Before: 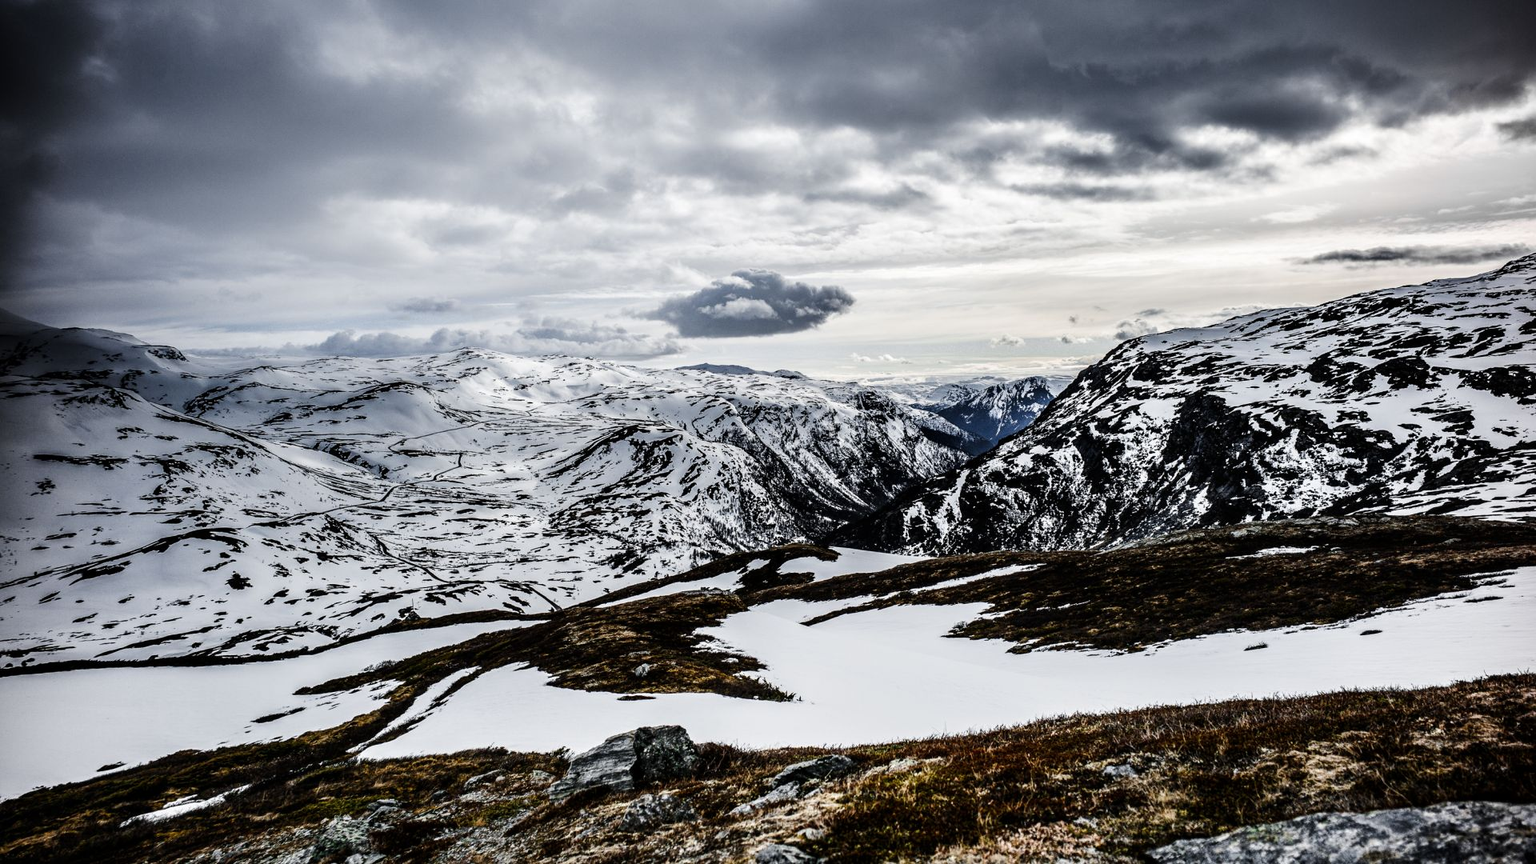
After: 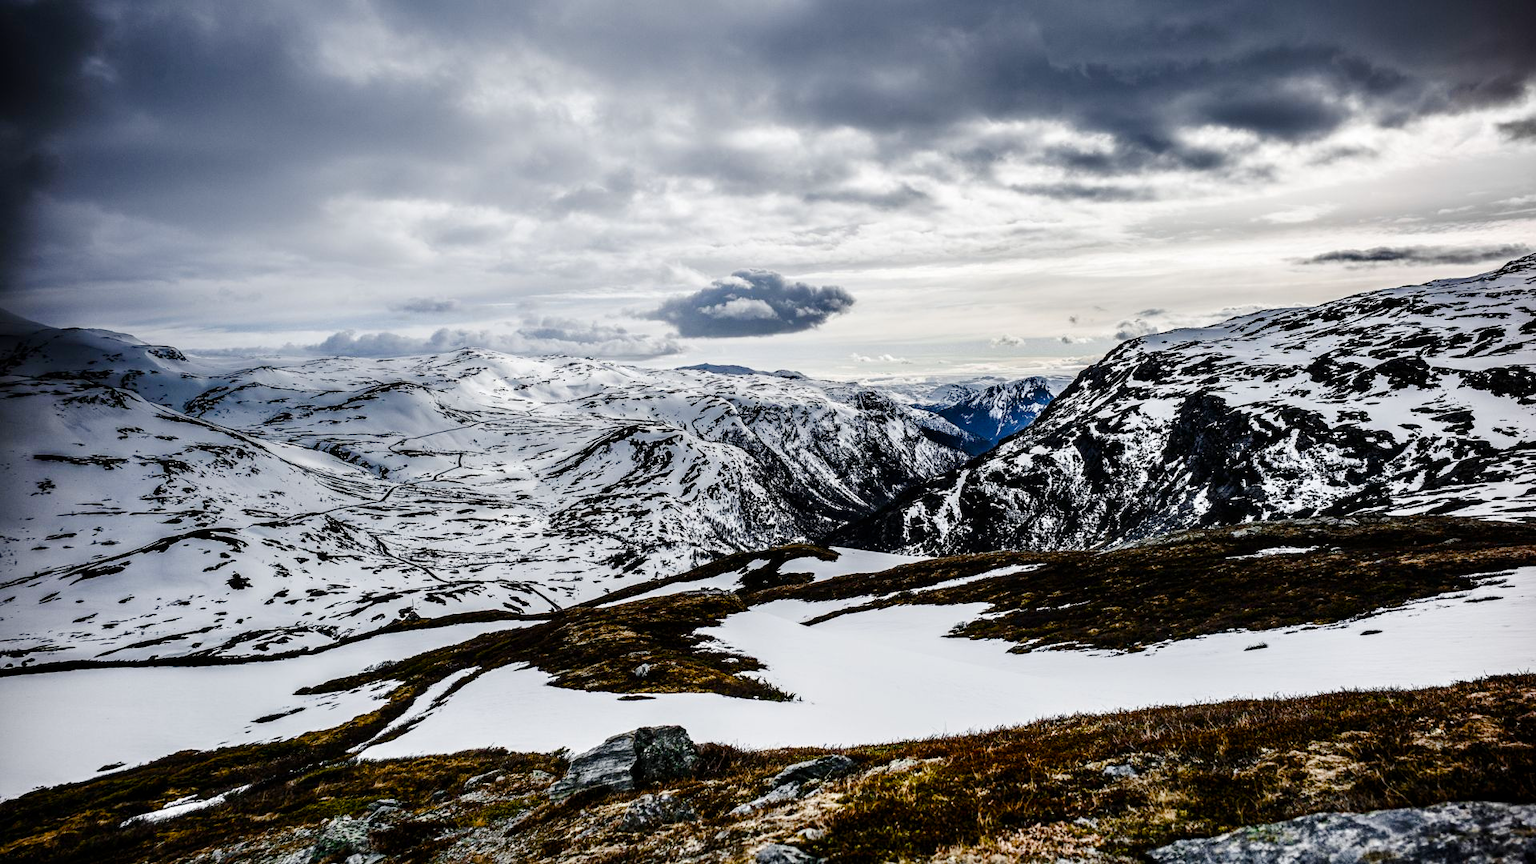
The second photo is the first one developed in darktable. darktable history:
color balance rgb: linear chroma grading › shadows 31.364%, linear chroma grading › global chroma -1.924%, linear chroma grading › mid-tones 4.264%, perceptual saturation grading › global saturation 21.309%, perceptual saturation grading › highlights -19.669%, perceptual saturation grading › shadows 29.538%
